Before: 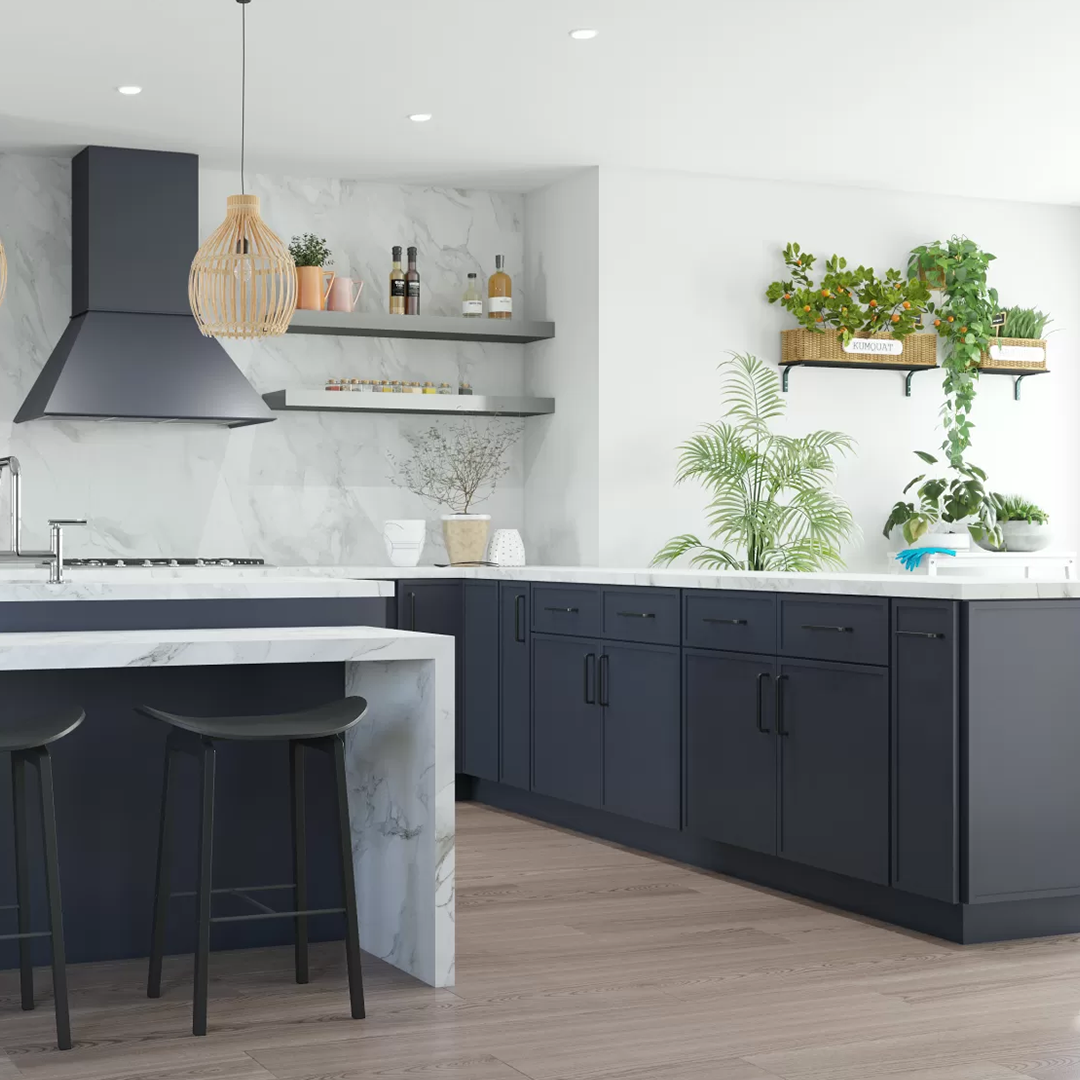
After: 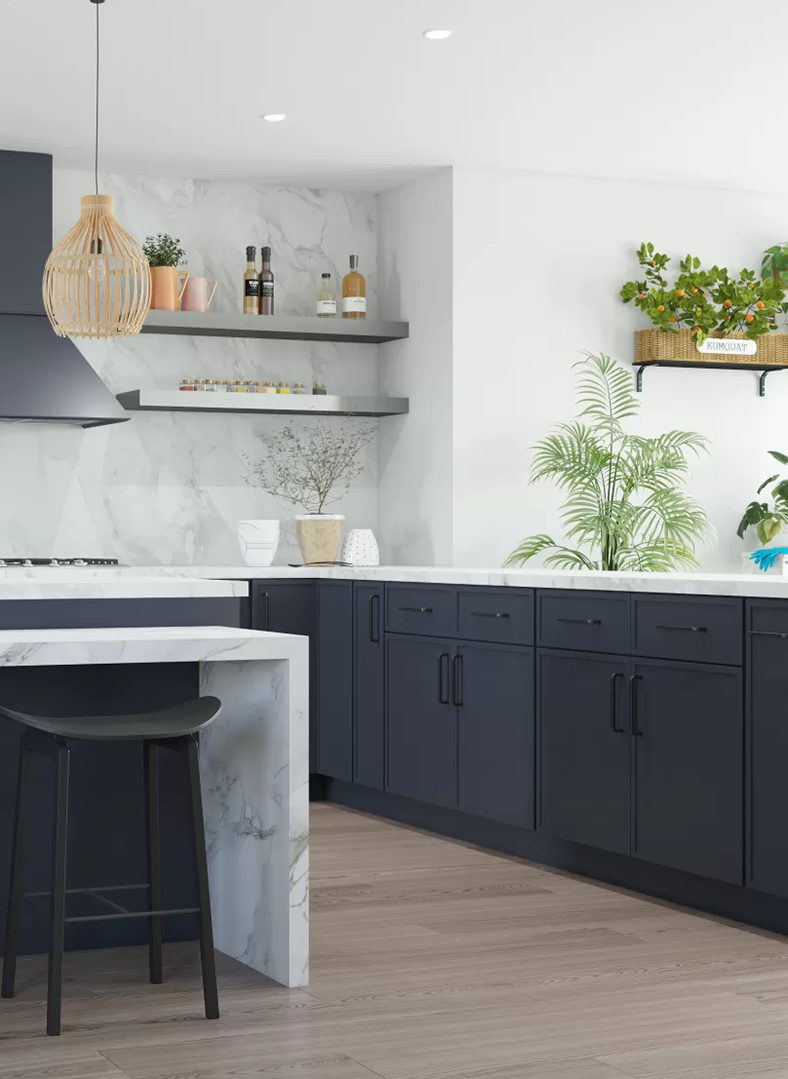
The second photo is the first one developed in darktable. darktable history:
crop: left 13.599%, top 0%, right 13.35%
